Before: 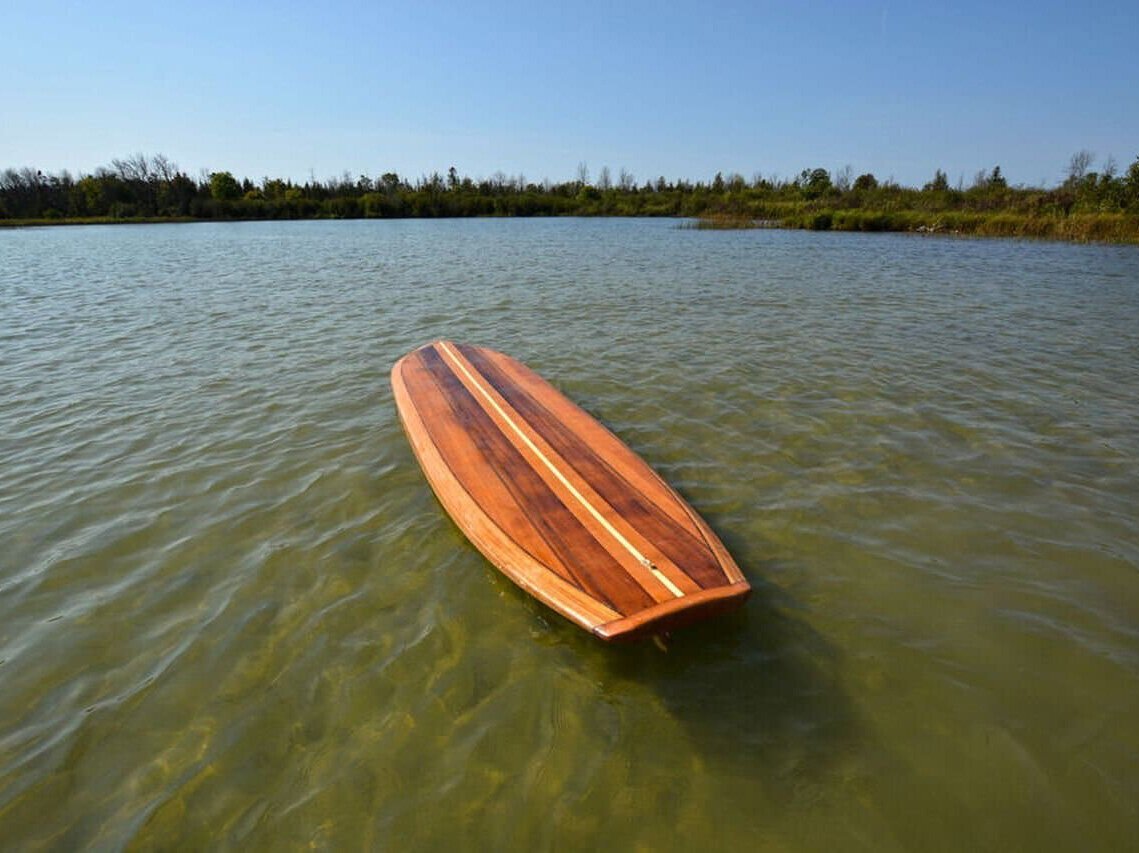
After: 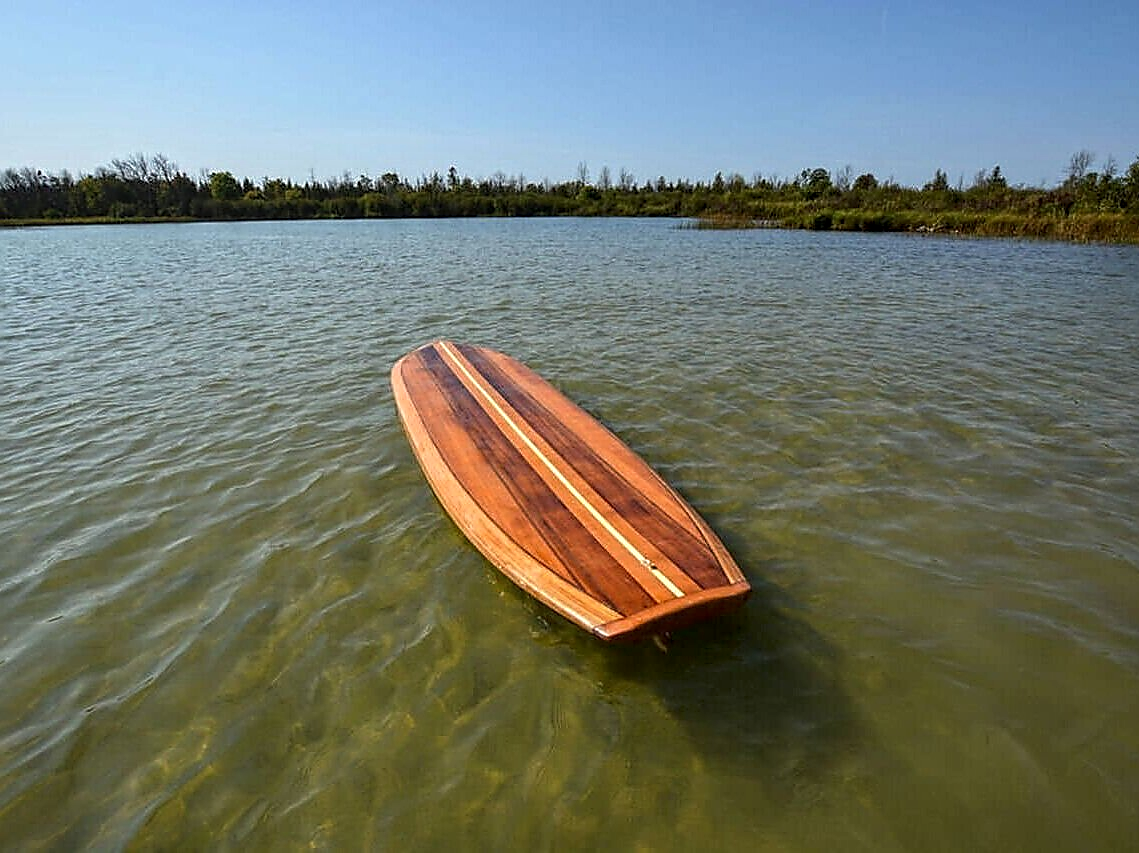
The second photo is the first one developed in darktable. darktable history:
local contrast: on, module defaults
sharpen: radius 1.388, amount 1.251, threshold 0.796
